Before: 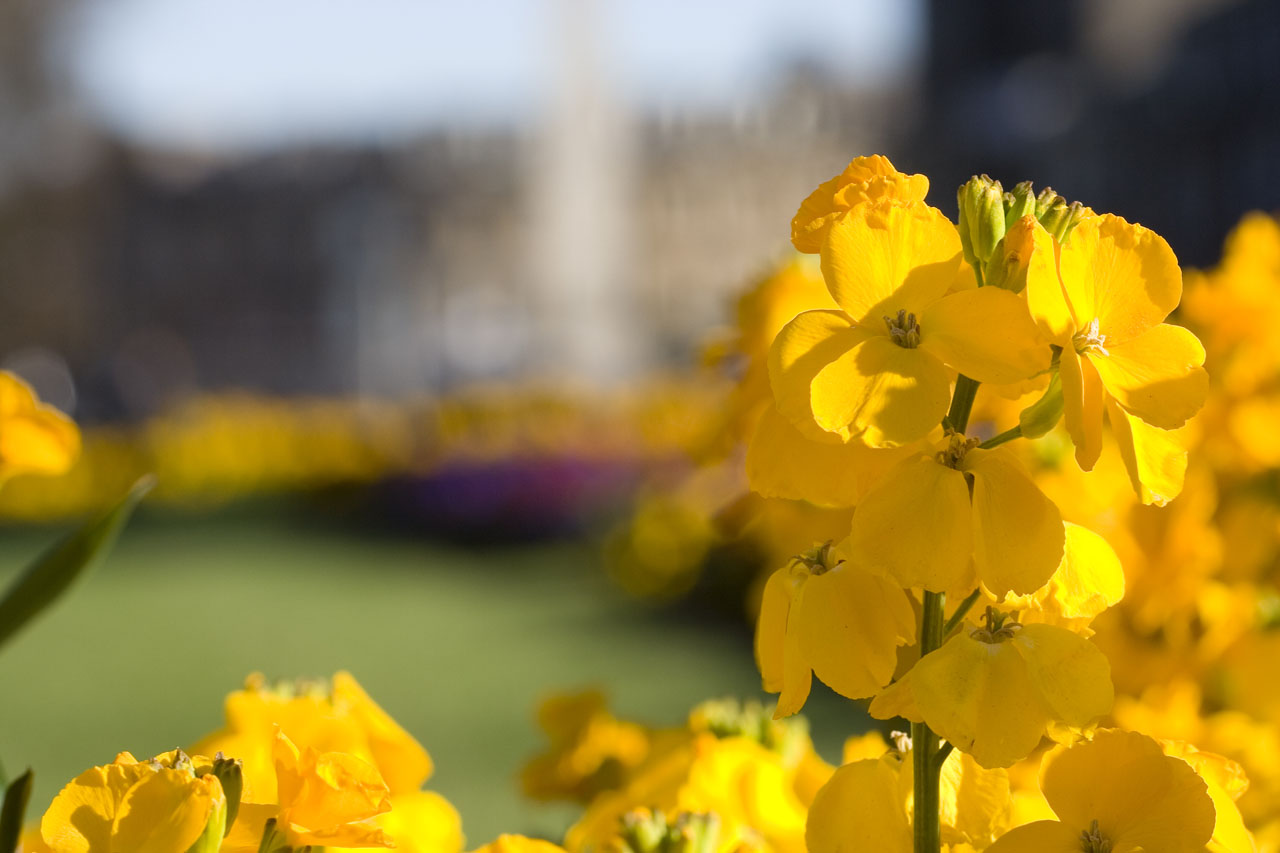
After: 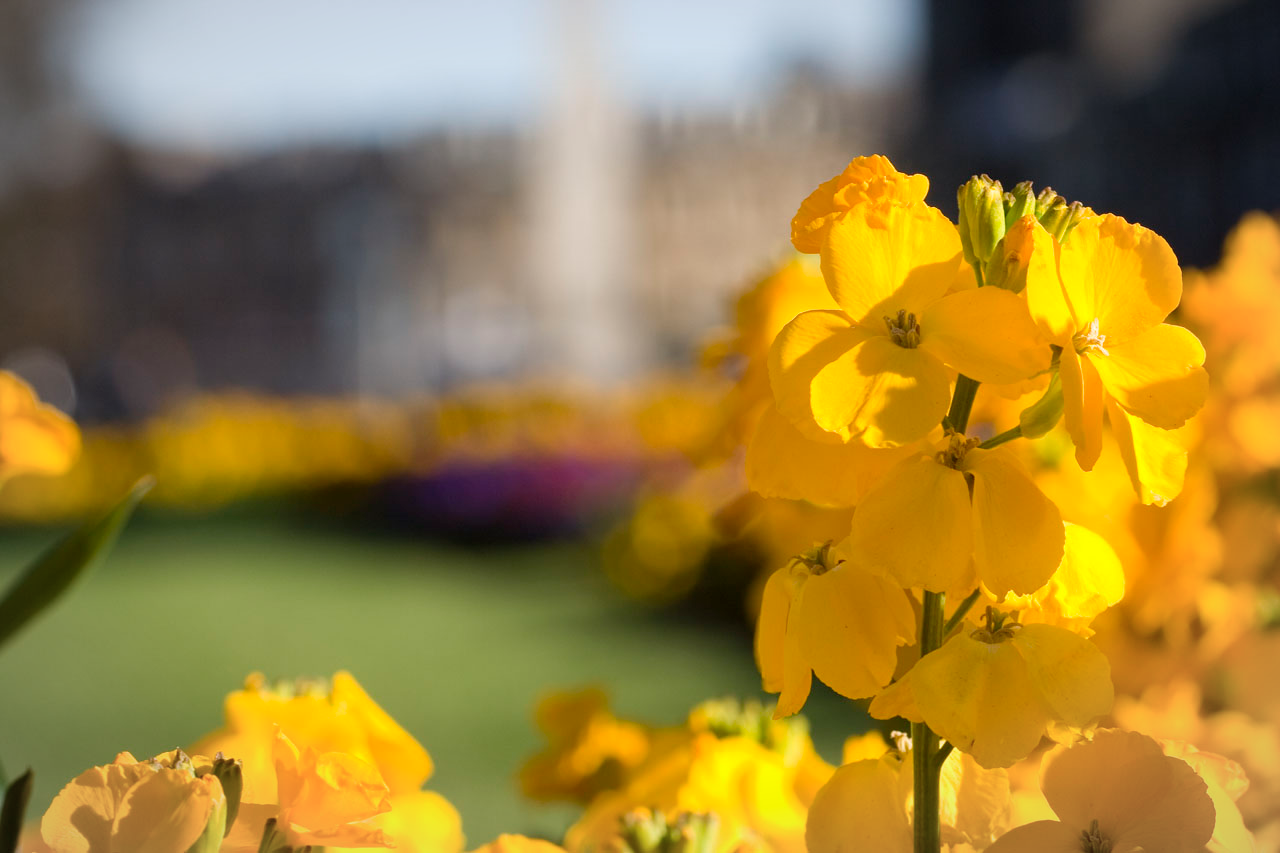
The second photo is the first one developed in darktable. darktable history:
vignetting: fall-off radius 98.73%, width/height ratio 1.337, unbound false
